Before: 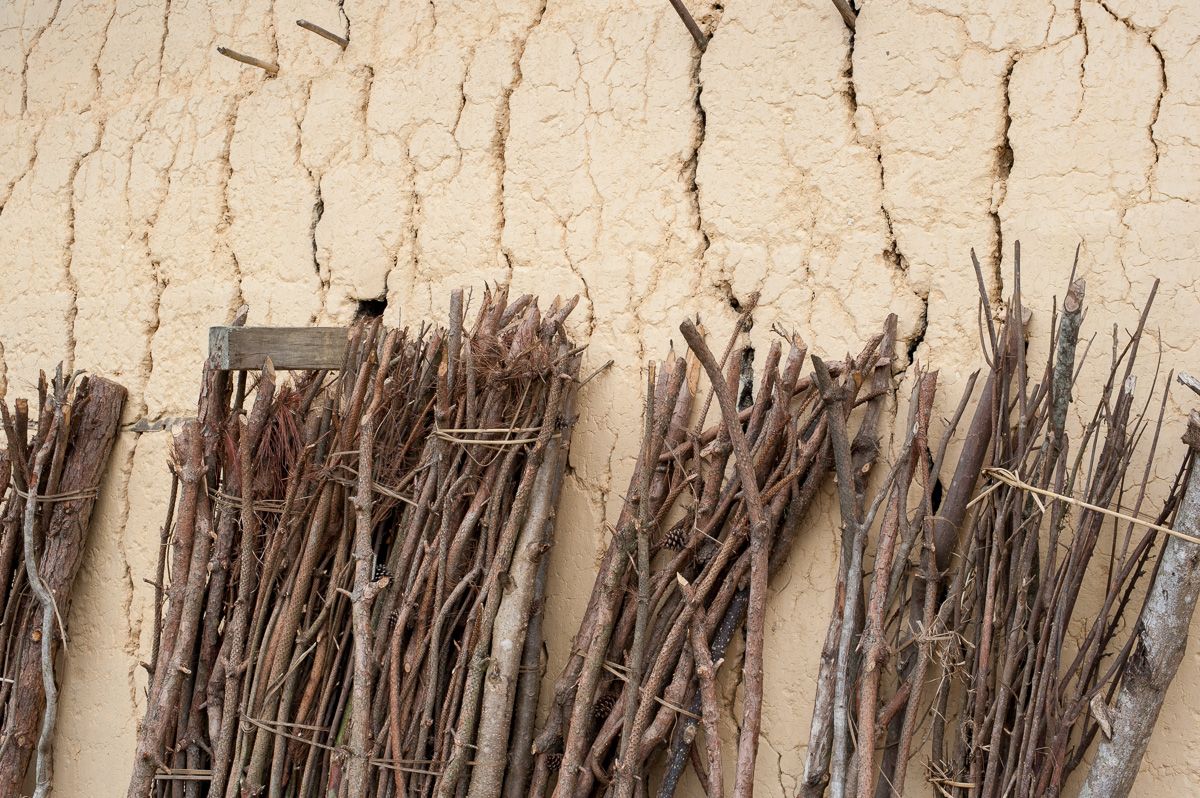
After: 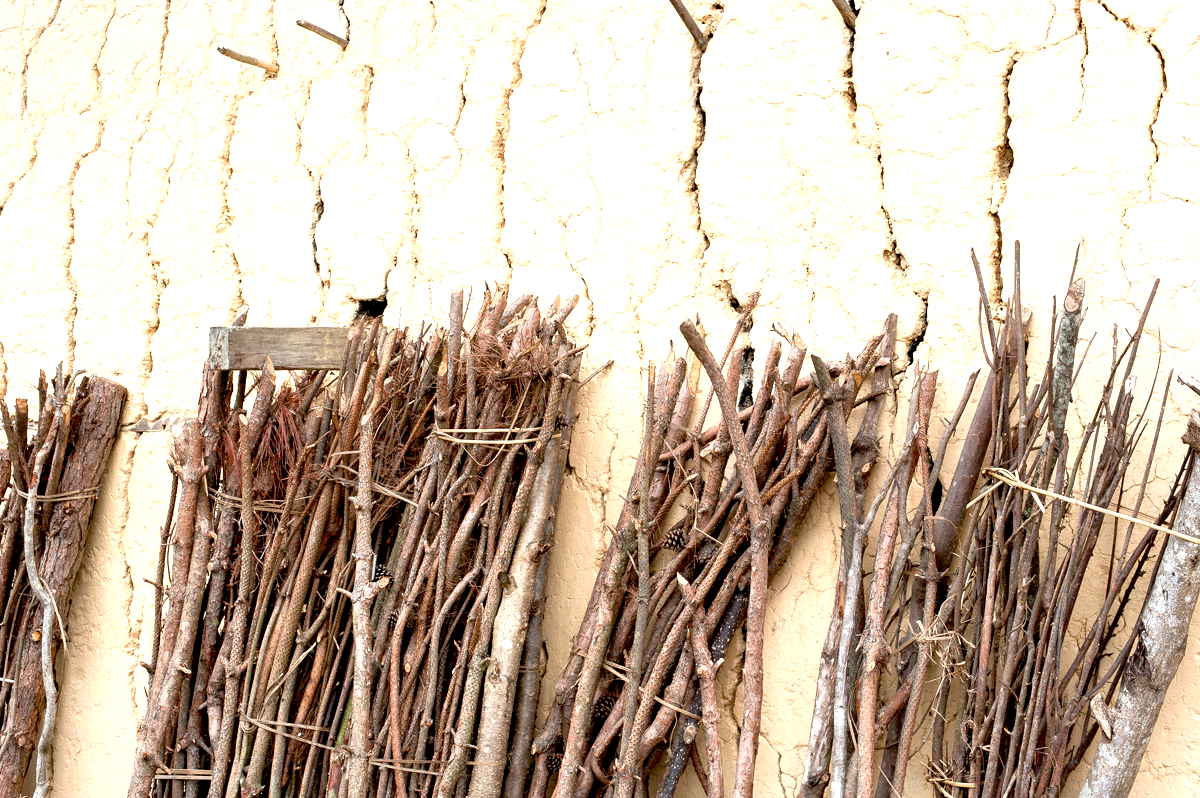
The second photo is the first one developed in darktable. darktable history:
exposure: black level correction 0.011, exposure 1.085 EV, compensate exposure bias true, compensate highlight preservation false
tone equalizer: on, module defaults
